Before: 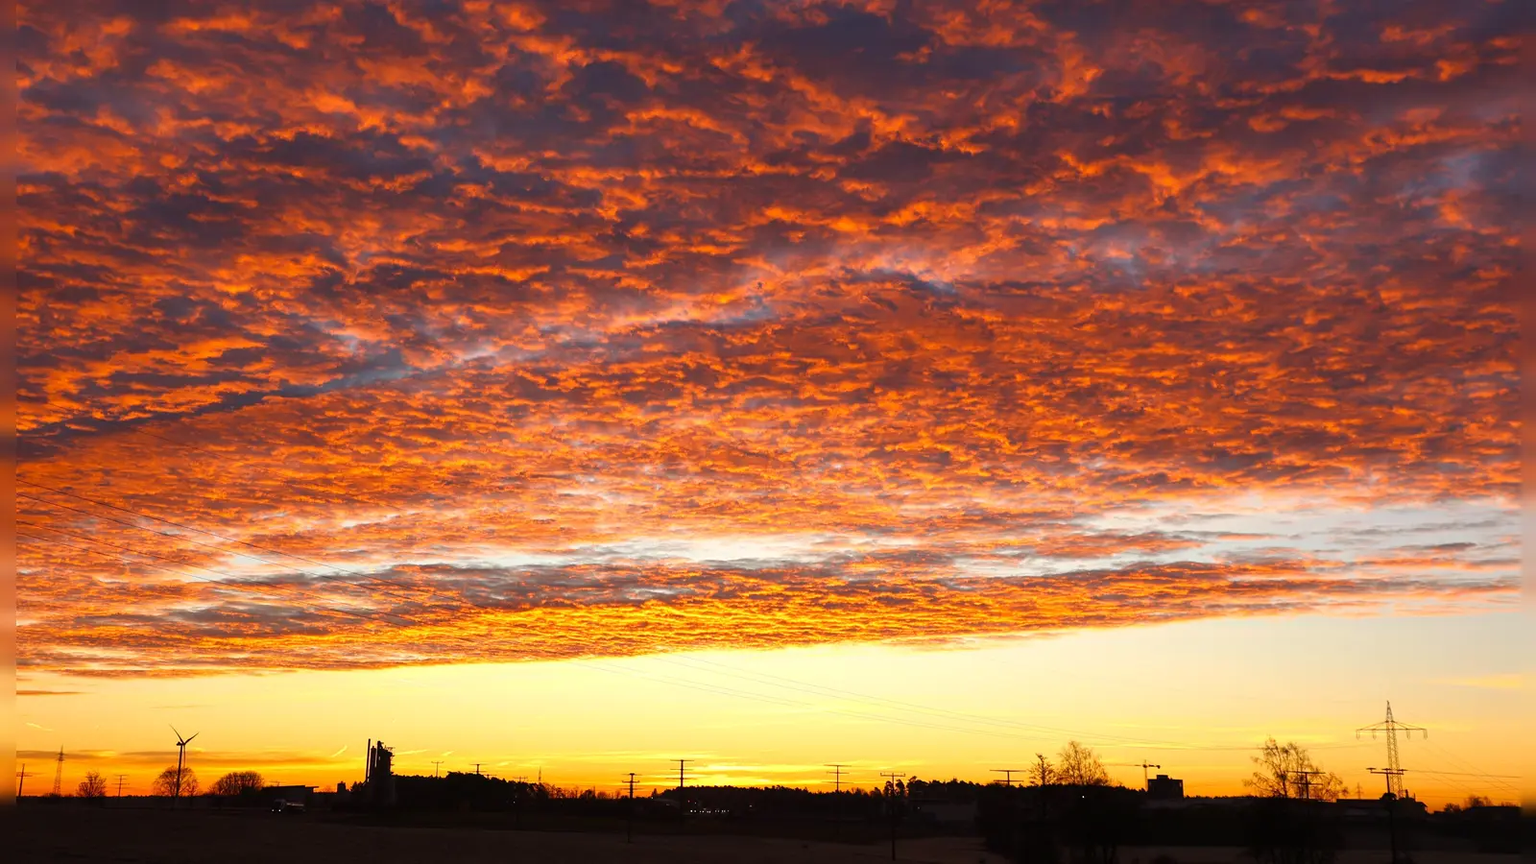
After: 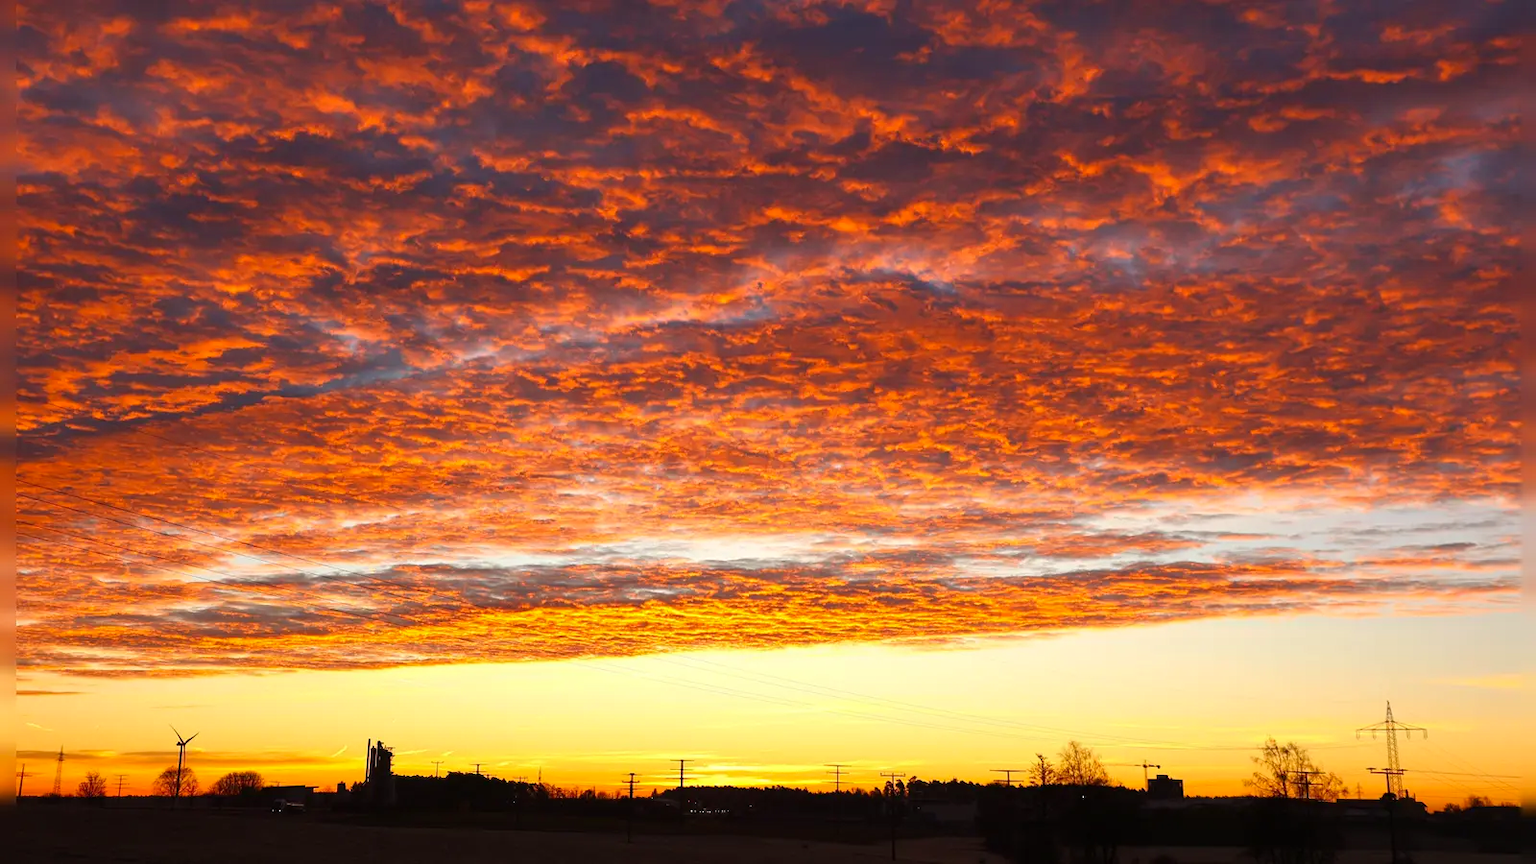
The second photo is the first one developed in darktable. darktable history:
contrast brightness saturation: contrast 0.041, saturation 0.067
